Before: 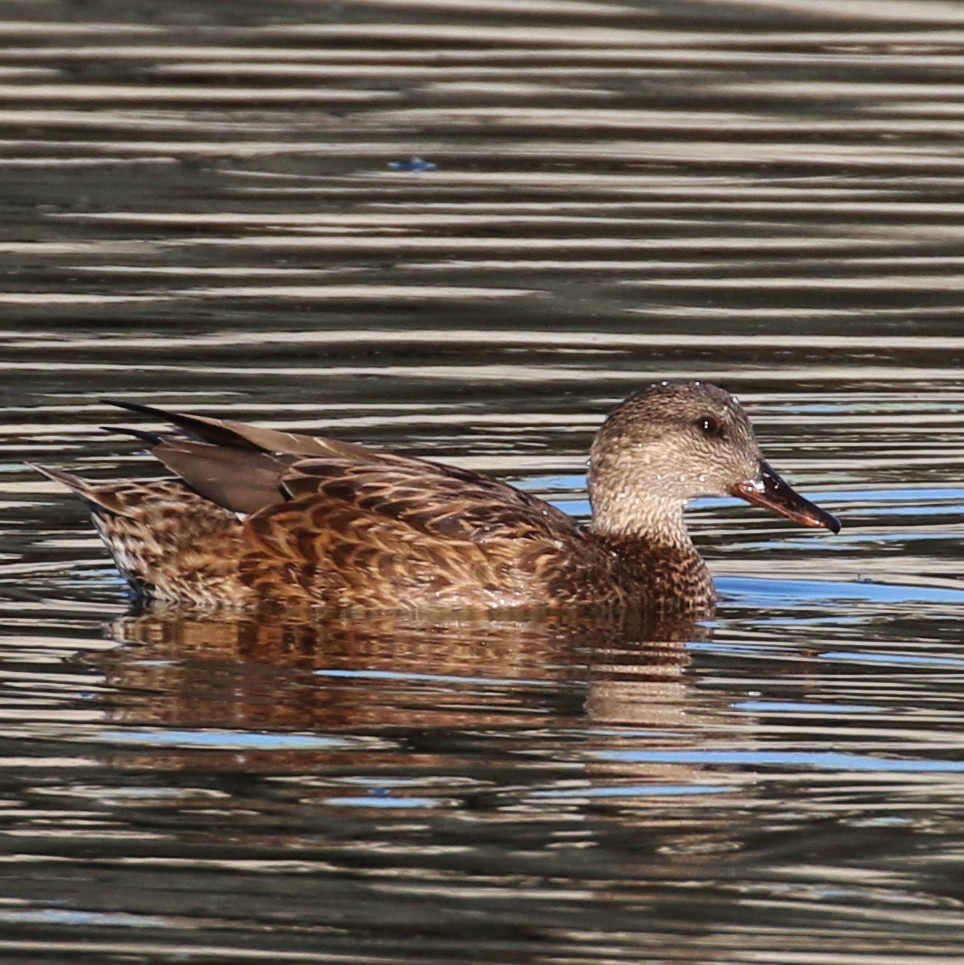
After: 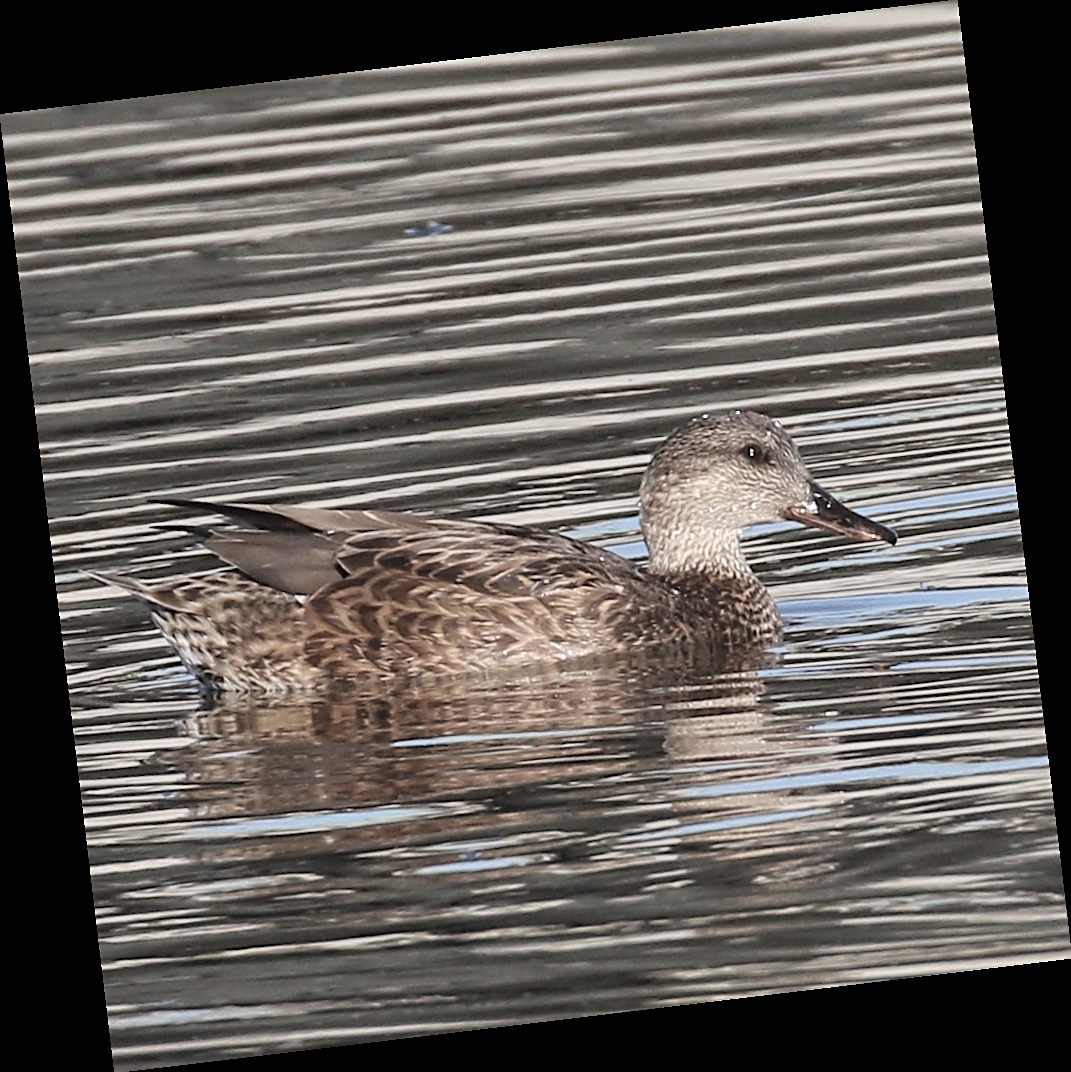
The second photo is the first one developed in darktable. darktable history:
white balance: emerald 1
contrast brightness saturation: brightness 0.18, saturation -0.5
rotate and perspective: rotation -6.83°, automatic cropping off
sharpen: on, module defaults
